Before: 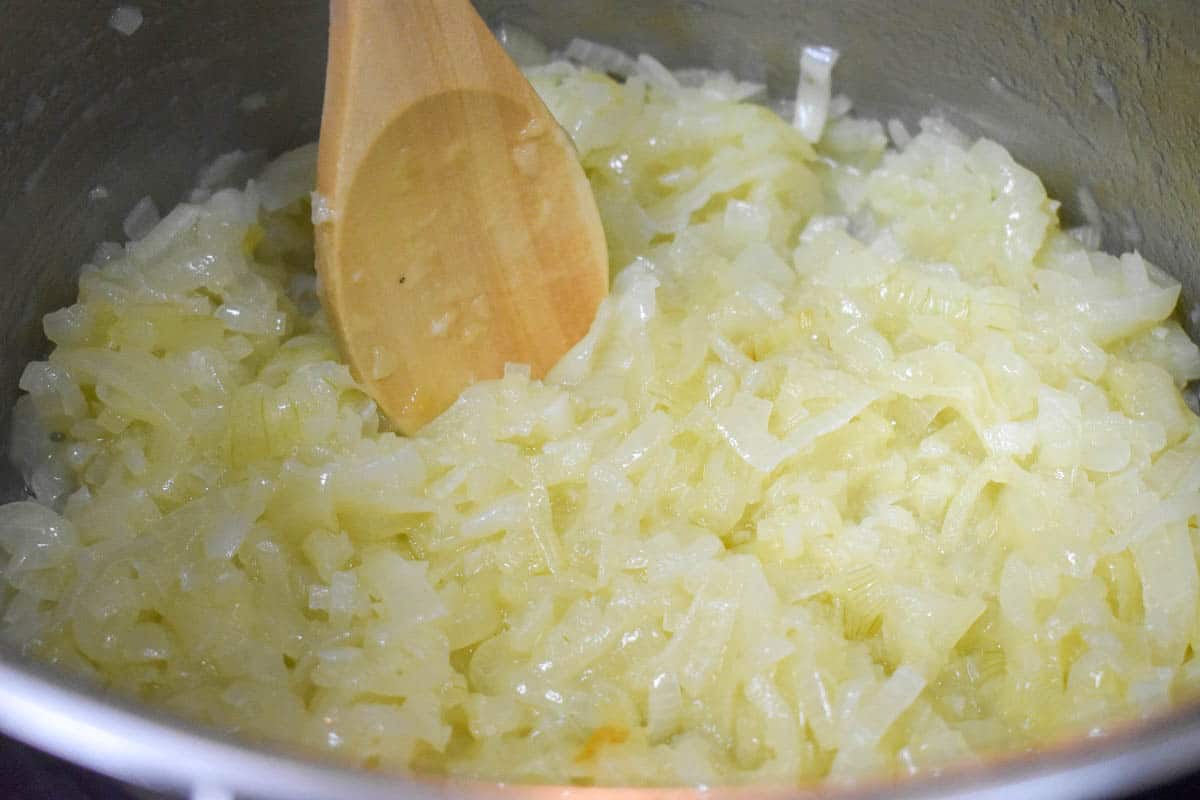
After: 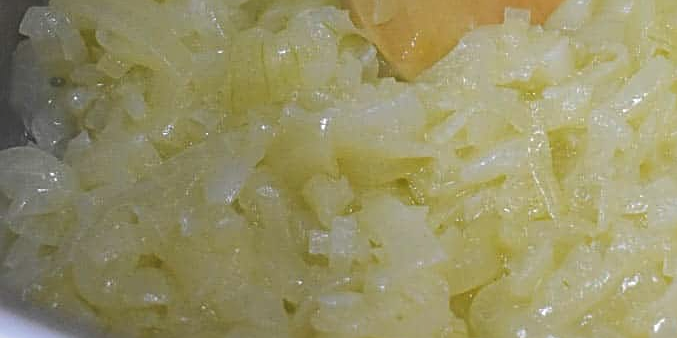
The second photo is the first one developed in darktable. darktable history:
exposure: black level correction -0.015, exposure -0.137 EV, compensate exposure bias true, compensate highlight preservation false
crop: top 44.455%, right 43.532%, bottom 13.224%
sharpen: radius 2.666, amount 0.675
shadows and highlights: on, module defaults
